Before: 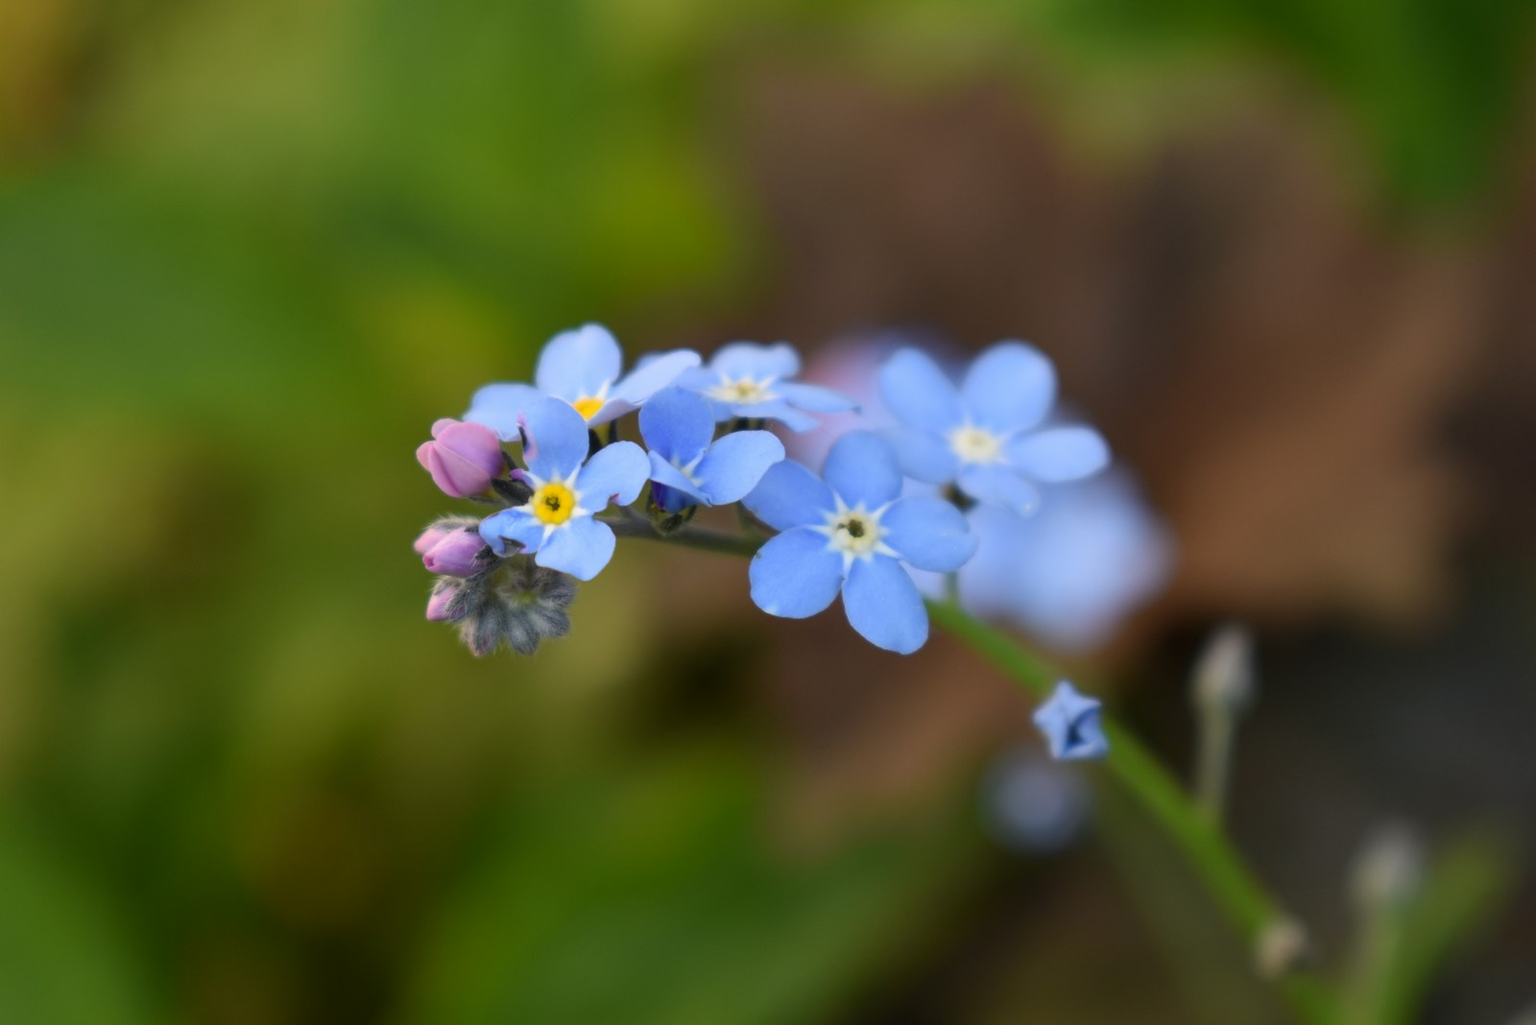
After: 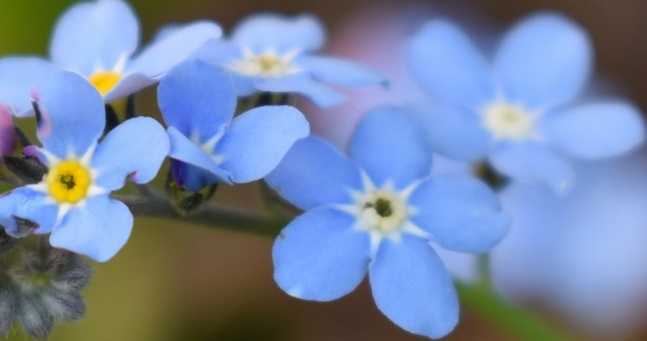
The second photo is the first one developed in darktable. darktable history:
crop: left 31.751%, top 32.172%, right 27.8%, bottom 35.83%
shadows and highlights: low approximation 0.01, soften with gaussian
